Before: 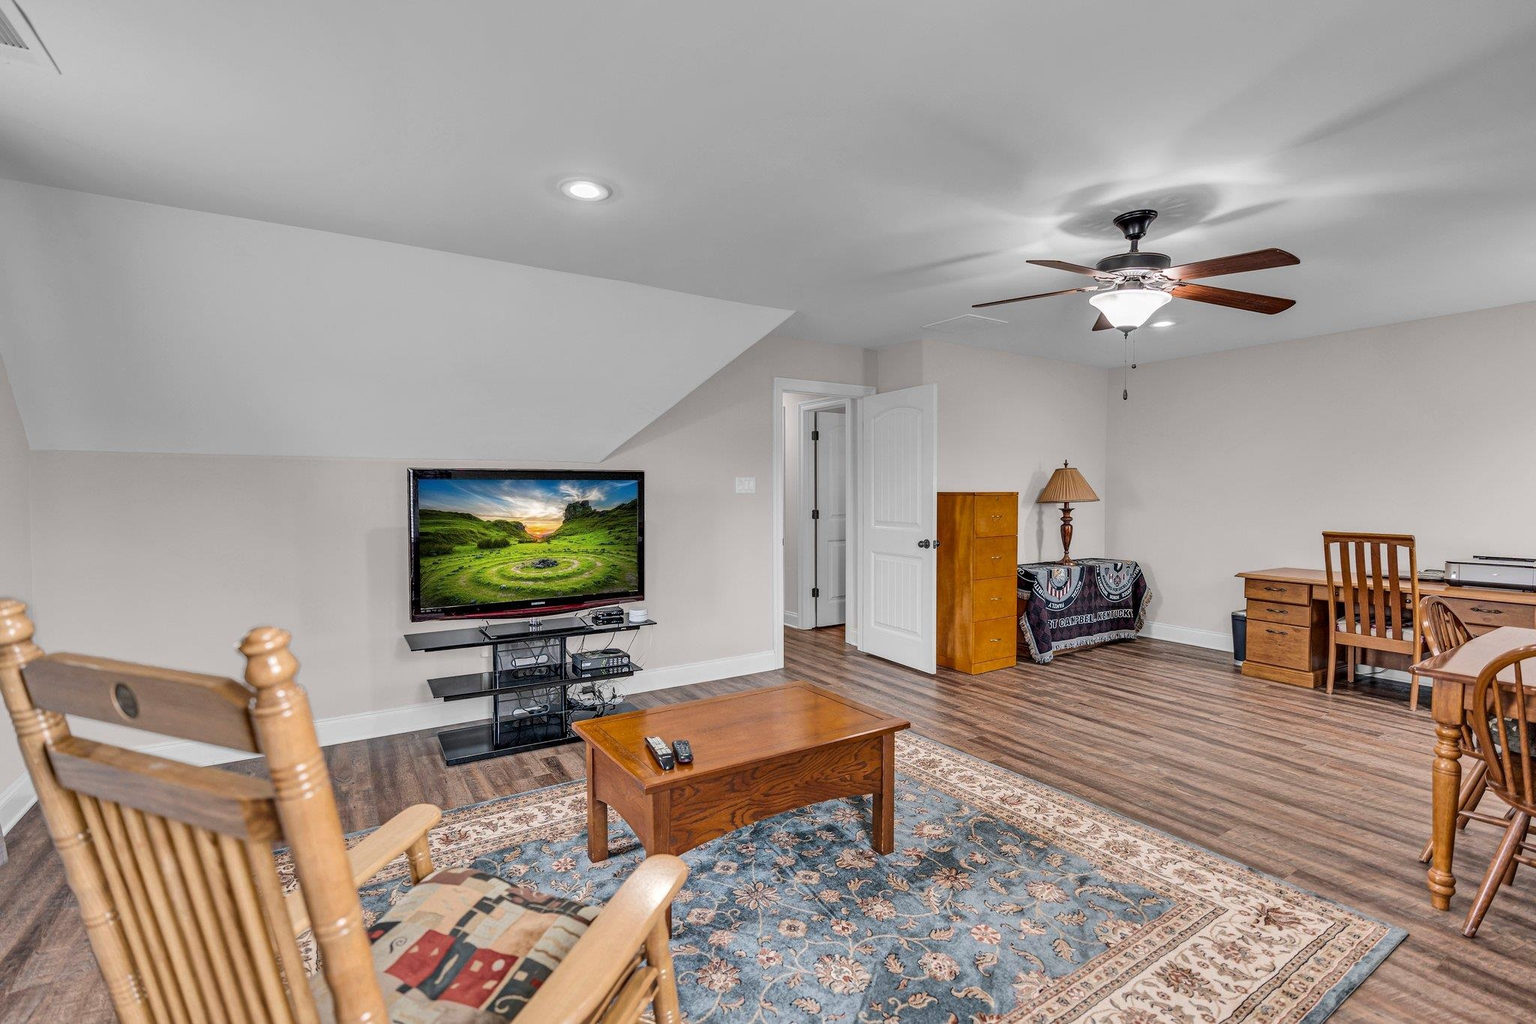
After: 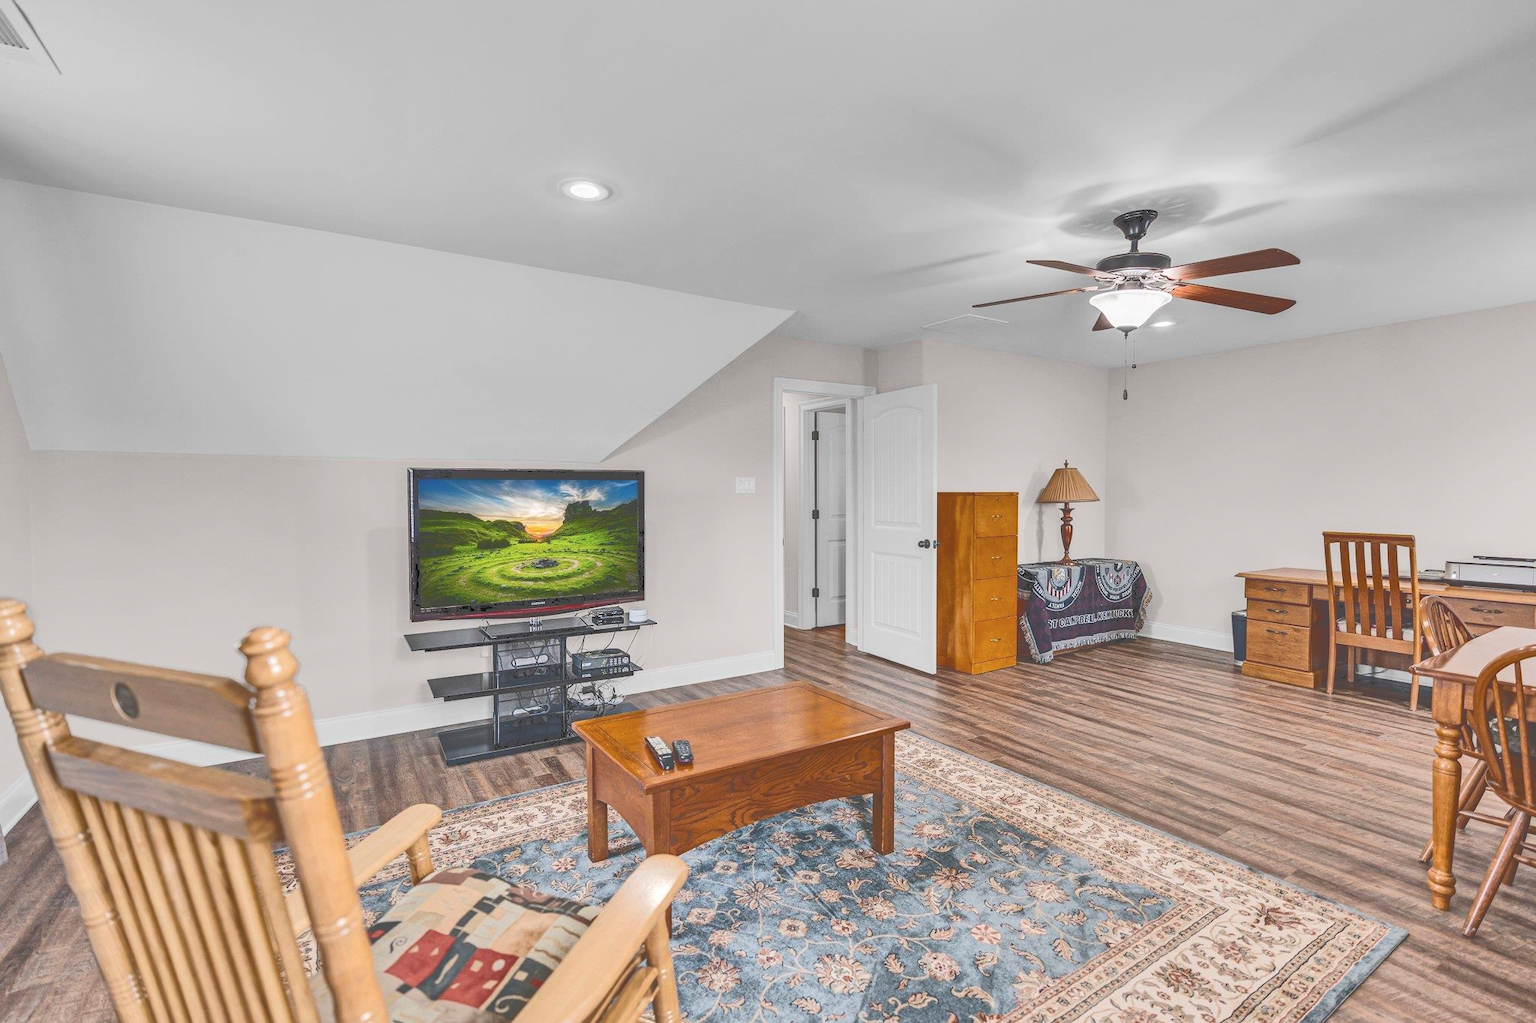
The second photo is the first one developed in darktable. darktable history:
tone curve: curves: ch0 [(0, 0) (0.003, 0.299) (0.011, 0.299) (0.025, 0.299) (0.044, 0.299) (0.069, 0.3) (0.1, 0.306) (0.136, 0.316) (0.177, 0.326) (0.224, 0.338) (0.277, 0.366) (0.335, 0.406) (0.399, 0.462) (0.468, 0.533) (0.543, 0.607) (0.623, 0.7) (0.709, 0.775) (0.801, 0.843) (0.898, 0.903) (1, 1)], color space Lab, independent channels, preserve colors none
